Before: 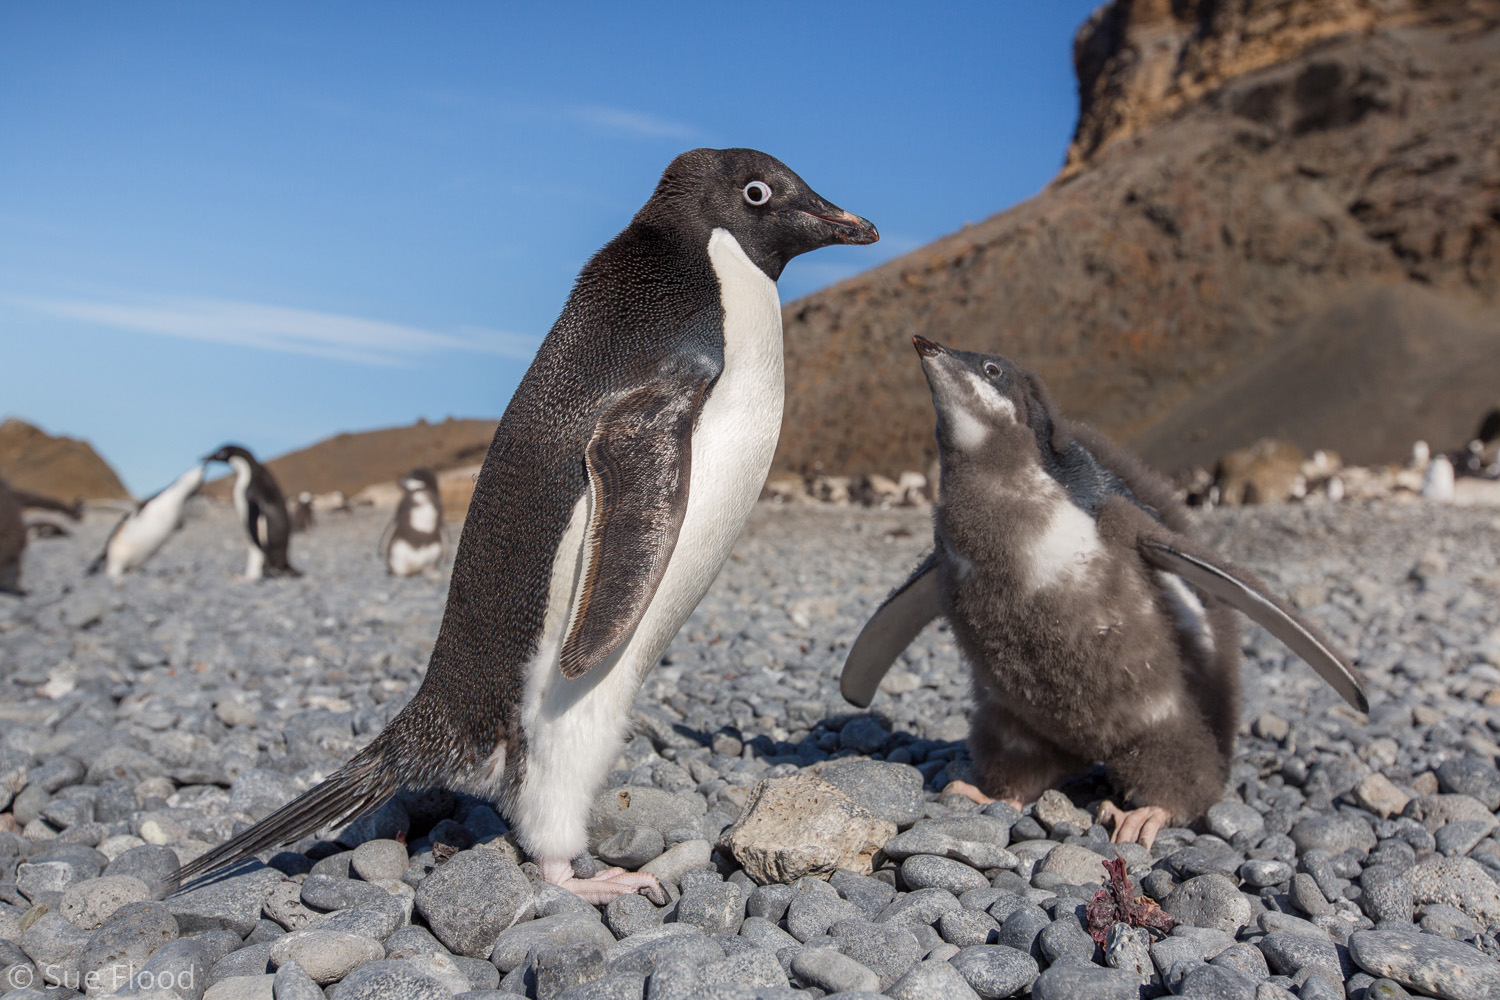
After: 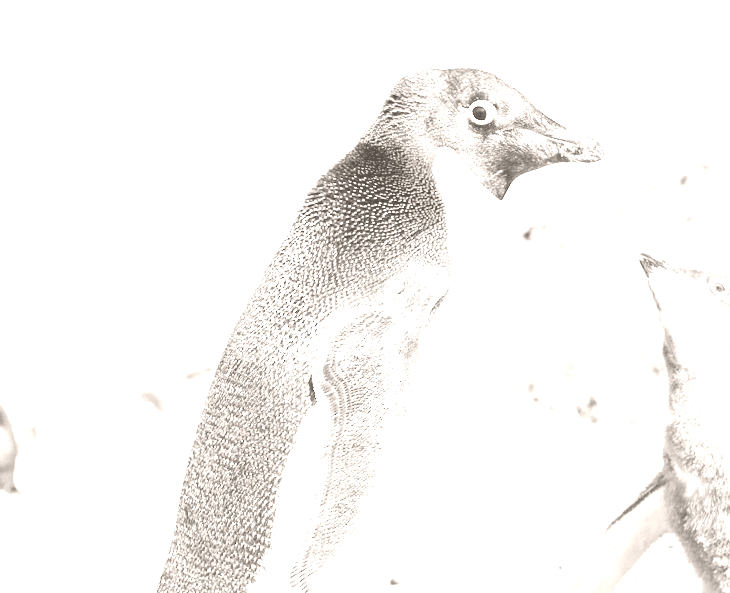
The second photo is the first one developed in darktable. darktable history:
velvia: strength 30%
crop: left 17.835%, top 7.675%, right 32.881%, bottom 32.213%
colorize: hue 34.49°, saturation 35.33%, source mix 100%, lightness 55%, version 1
shadows and highlights: shadows 25, highlights -25
base curve: curves: ch0 [(0, 0.003) (0.001, 0.002) (0.006, 0.004) (0.02, 0.022) (0.048, 0.086) (0.094, 0.234) (0.162, 0.431) (0.258, 0.629) (0.385, 0.8) (0.548, 0.918) (0.751, 0.988) (1, 1)], preserve colors none
rotate and perspective: rotation -0.45°, automatic cropping original format, crop left 0.008, crop right 0.992, crop top 0.012, crop bottom 0.988
exposure: black level correction 0, exposure 1.55 EV, compensate exposure bias true, compensate highlight preservation false
